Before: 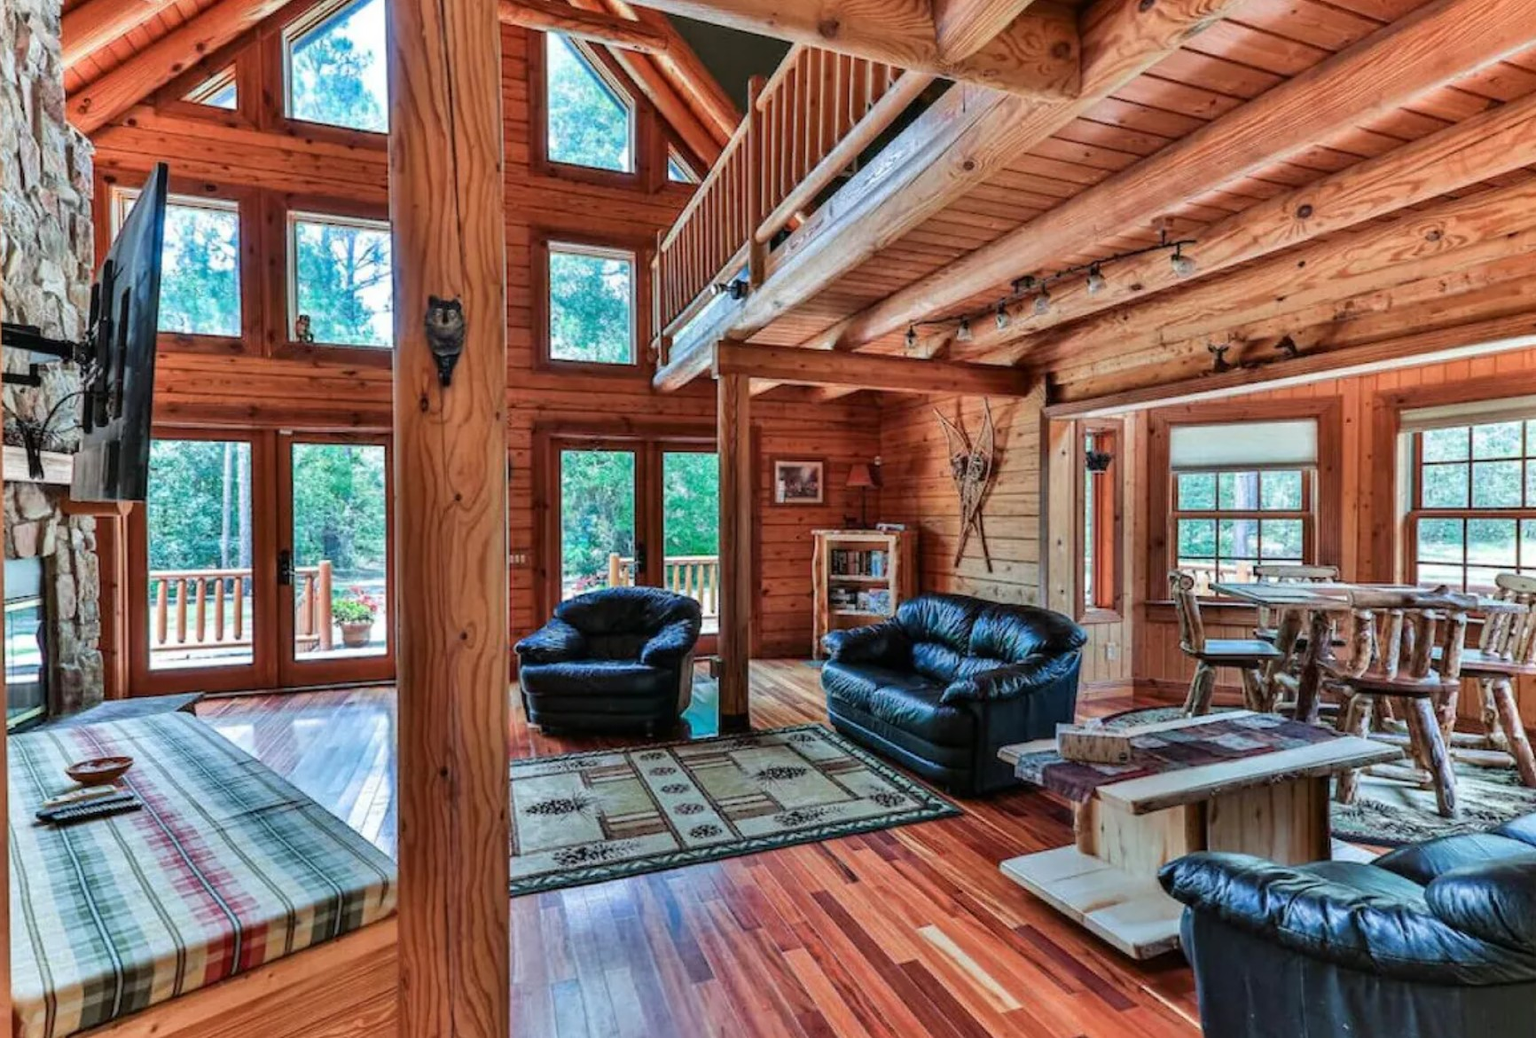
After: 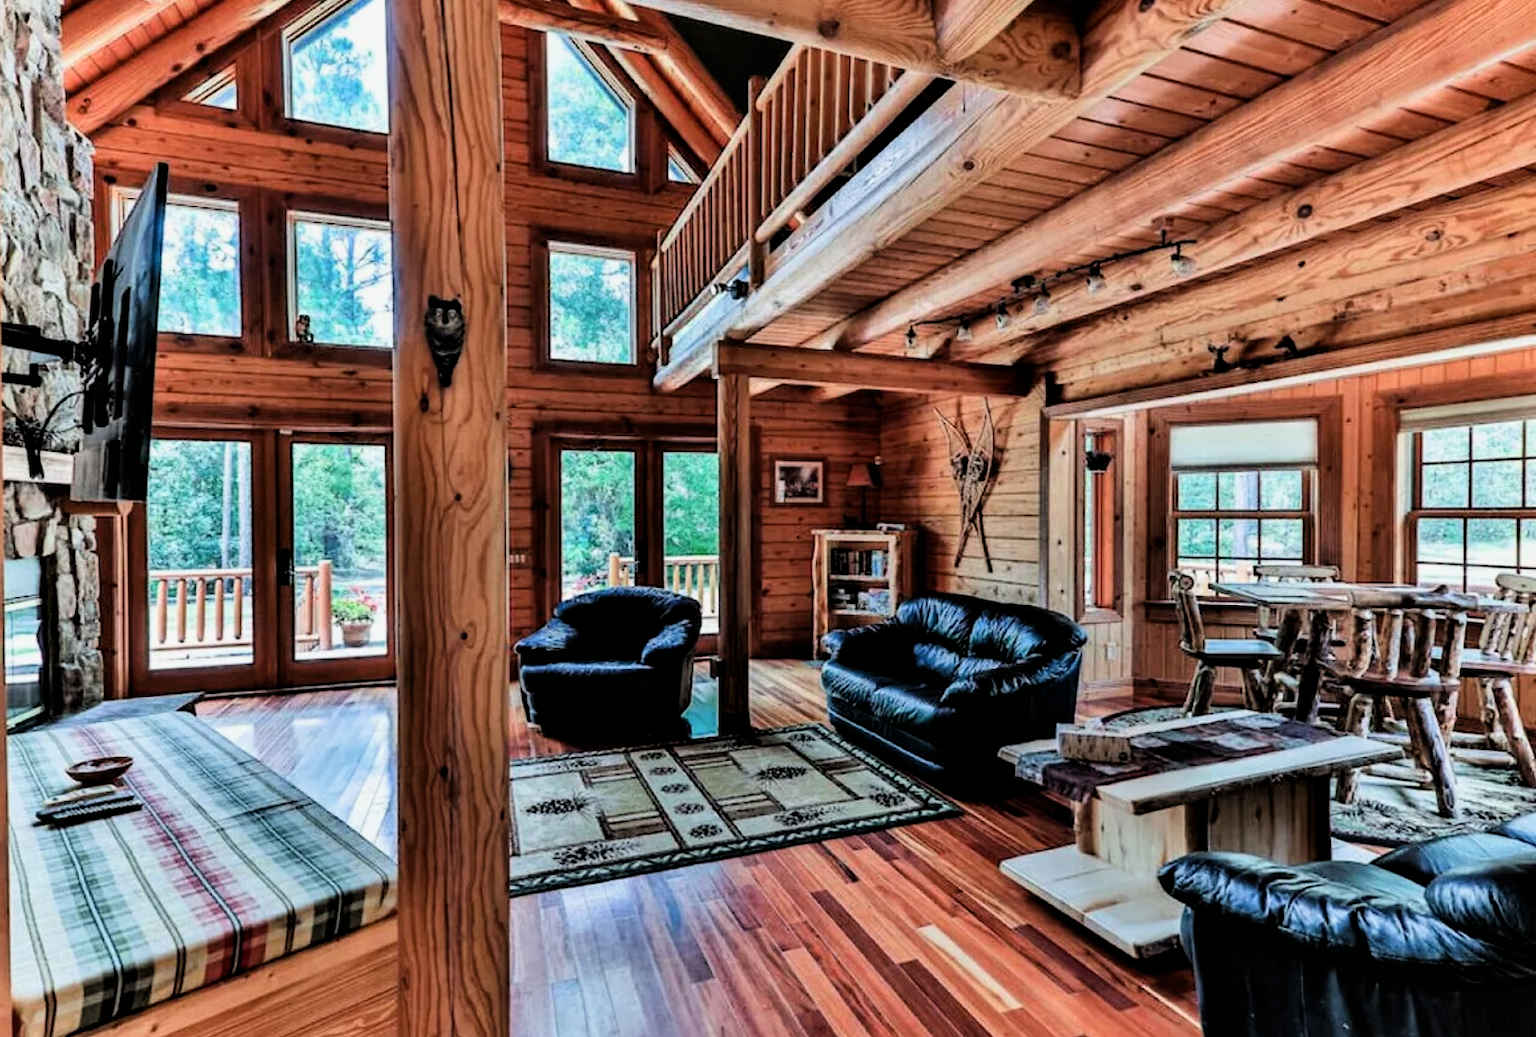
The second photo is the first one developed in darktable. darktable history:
tone equalizer: on, module defaults
filmic rgb: black relative exposure -4 EV, white relative exposure 3 EV, hardness 3.02, contrast 1.5
